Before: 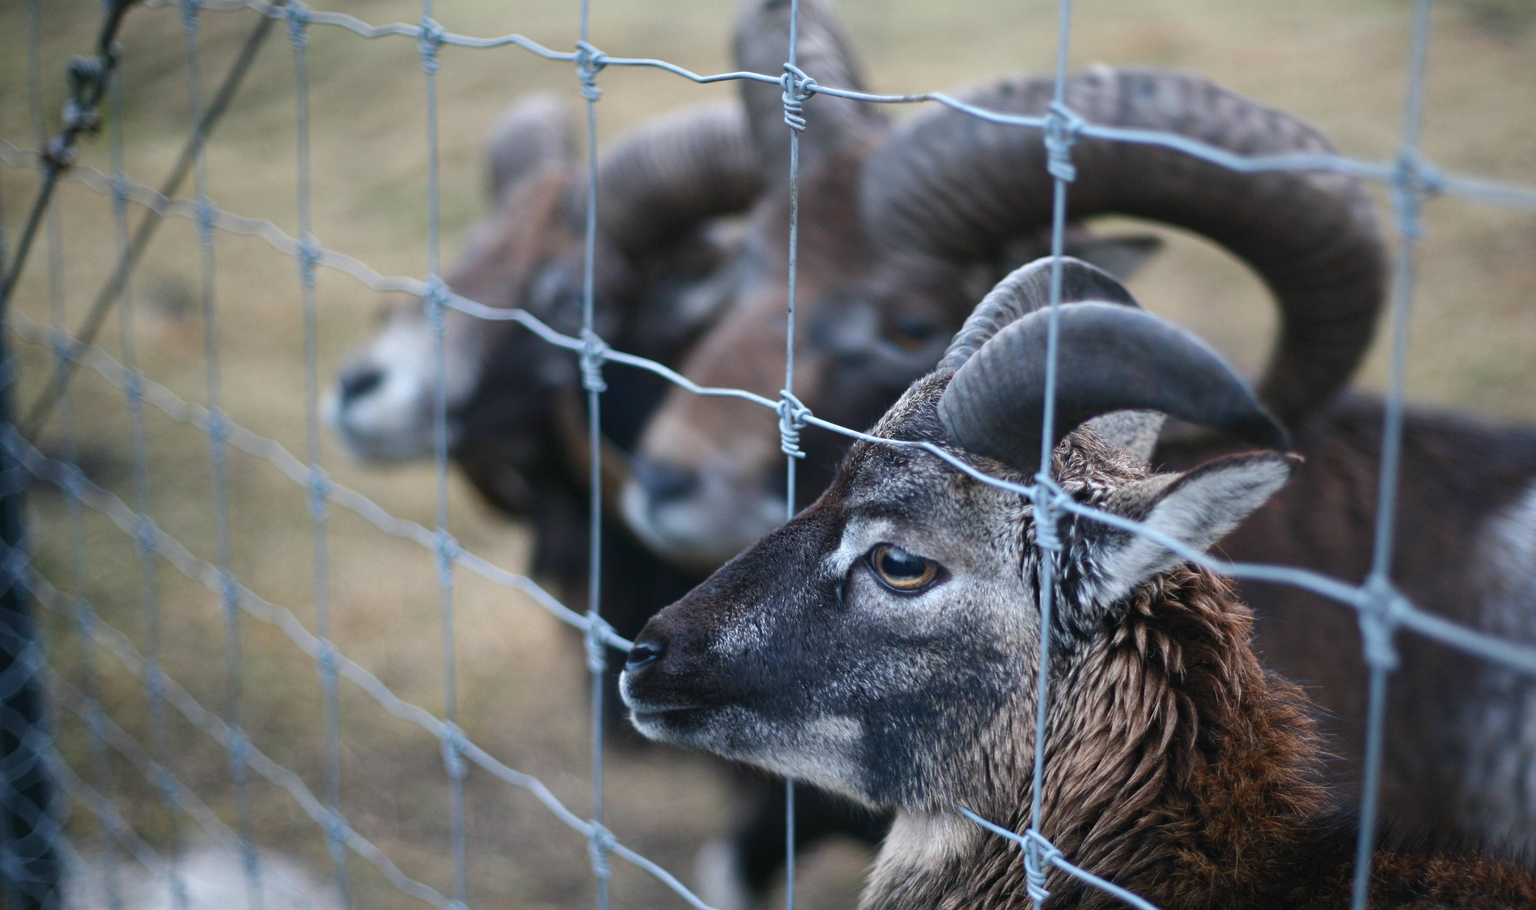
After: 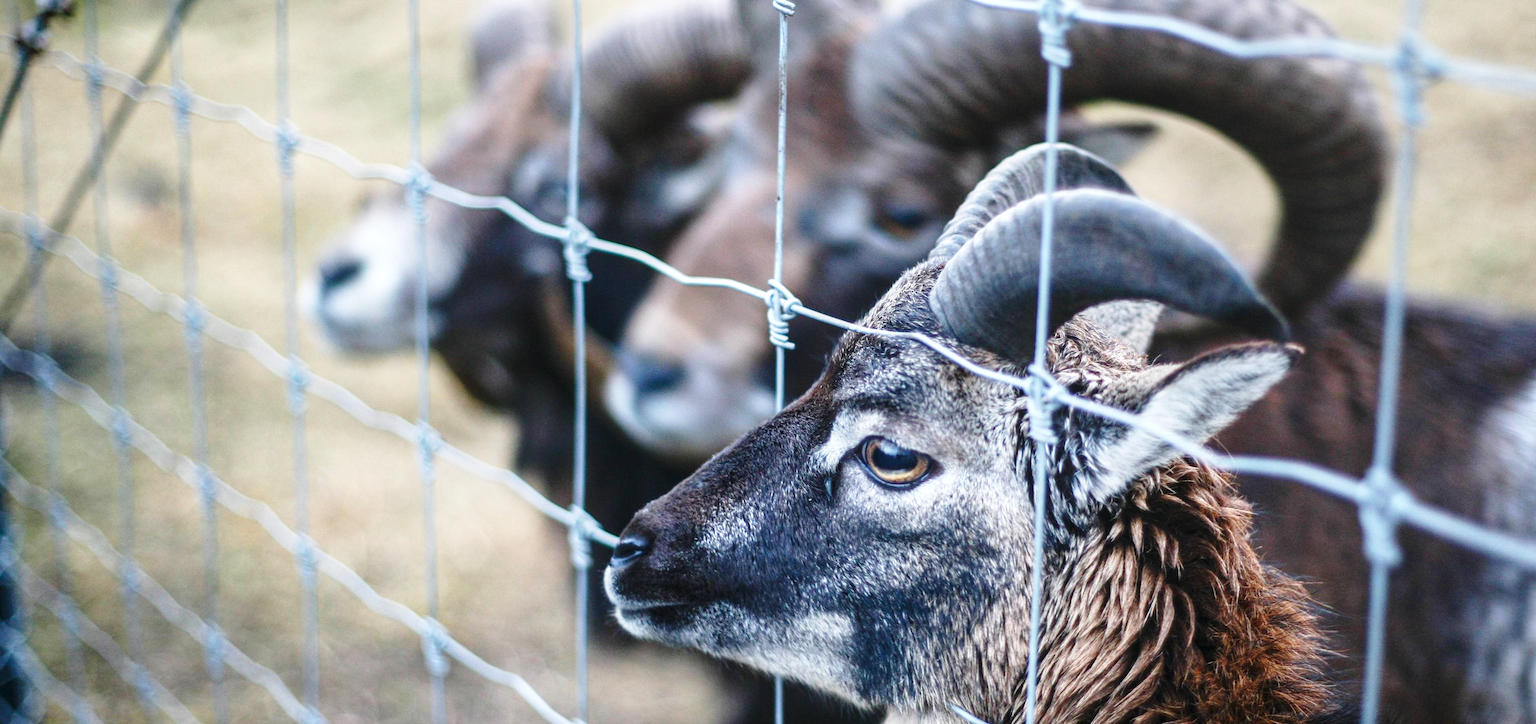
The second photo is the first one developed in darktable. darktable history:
exposure: exposure 0.3 EV, compensate highlight preservation false
base curve: curves: ch0 [(0, 0) (0.028, 0.03) (0.121, 0.232) (0.46, 0.748) (0.859, 0.968) (1, 1)], preserve colors none
local contrast: on, module defaults
crop and rotate: left 1.814%, top 12.818%, right 0.25%, bottom 9.225%
